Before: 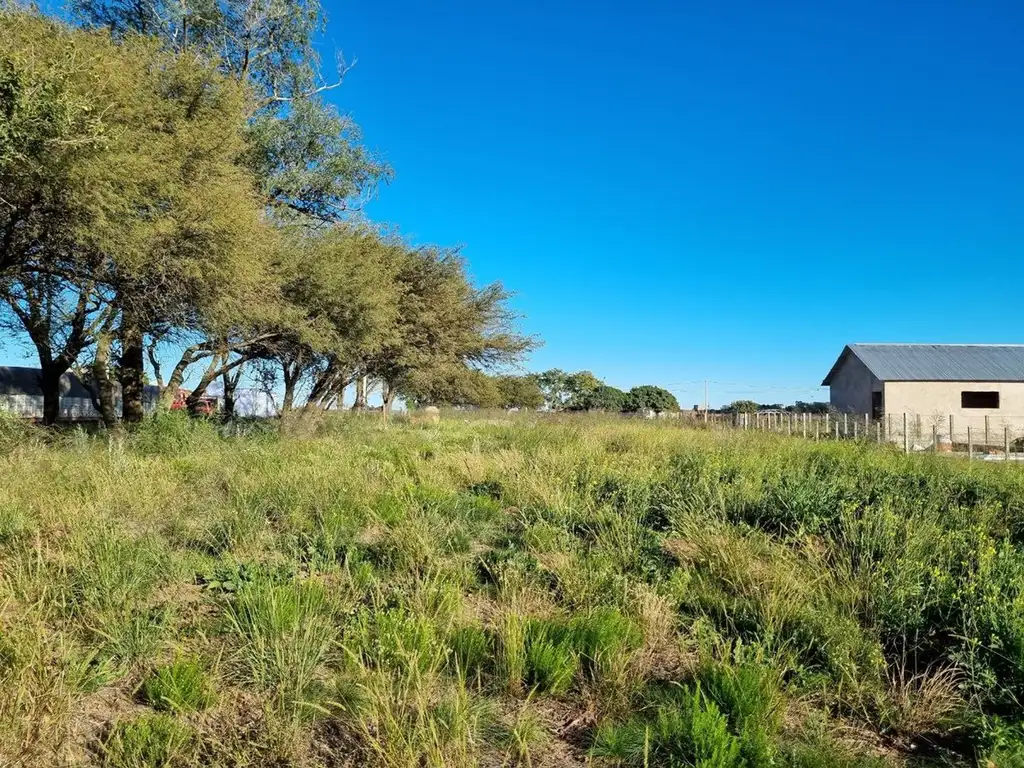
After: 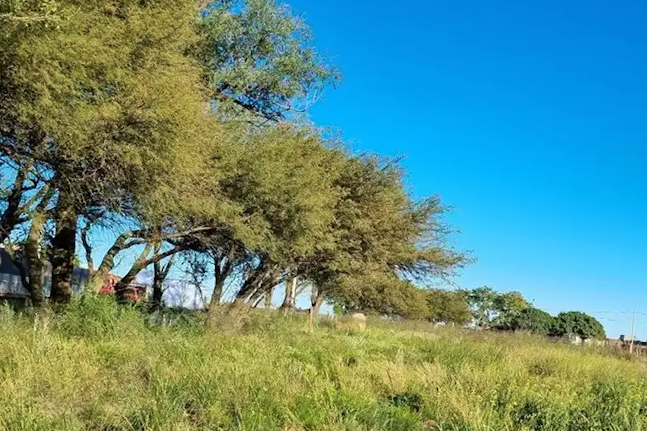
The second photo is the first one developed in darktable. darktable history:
exposure: compensate highlight preservation false
crop and rotate: angle -4.99°, left 2.122%, top 6.945%, right 27.566%, bottom 30.519%
velvia: on, module defaults
